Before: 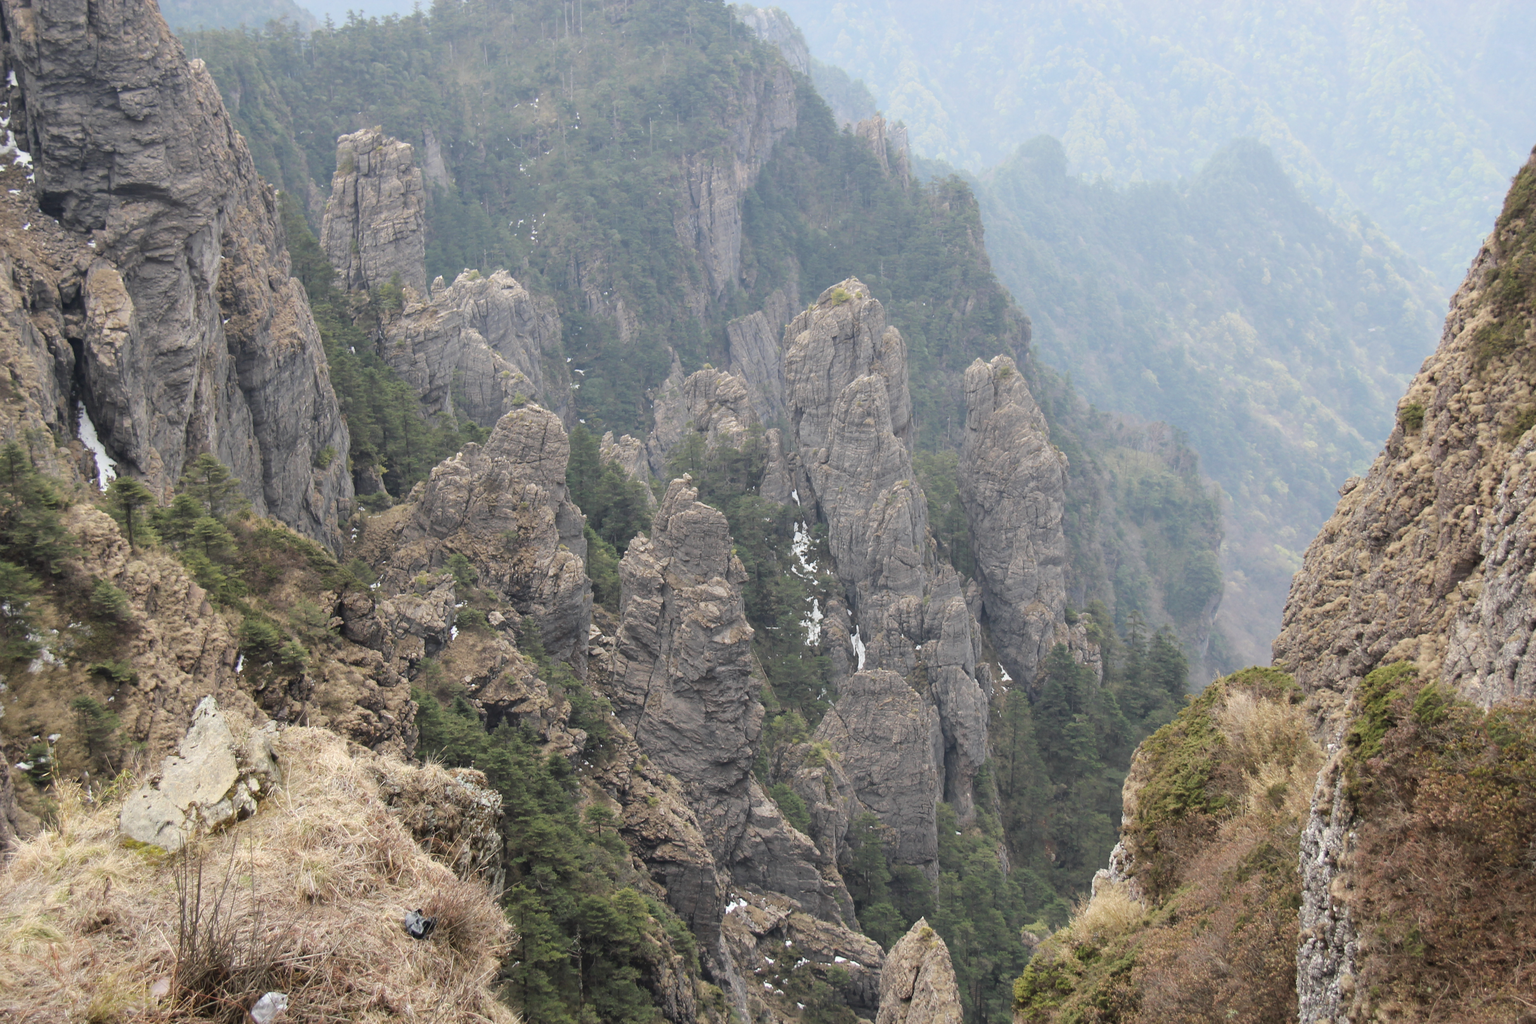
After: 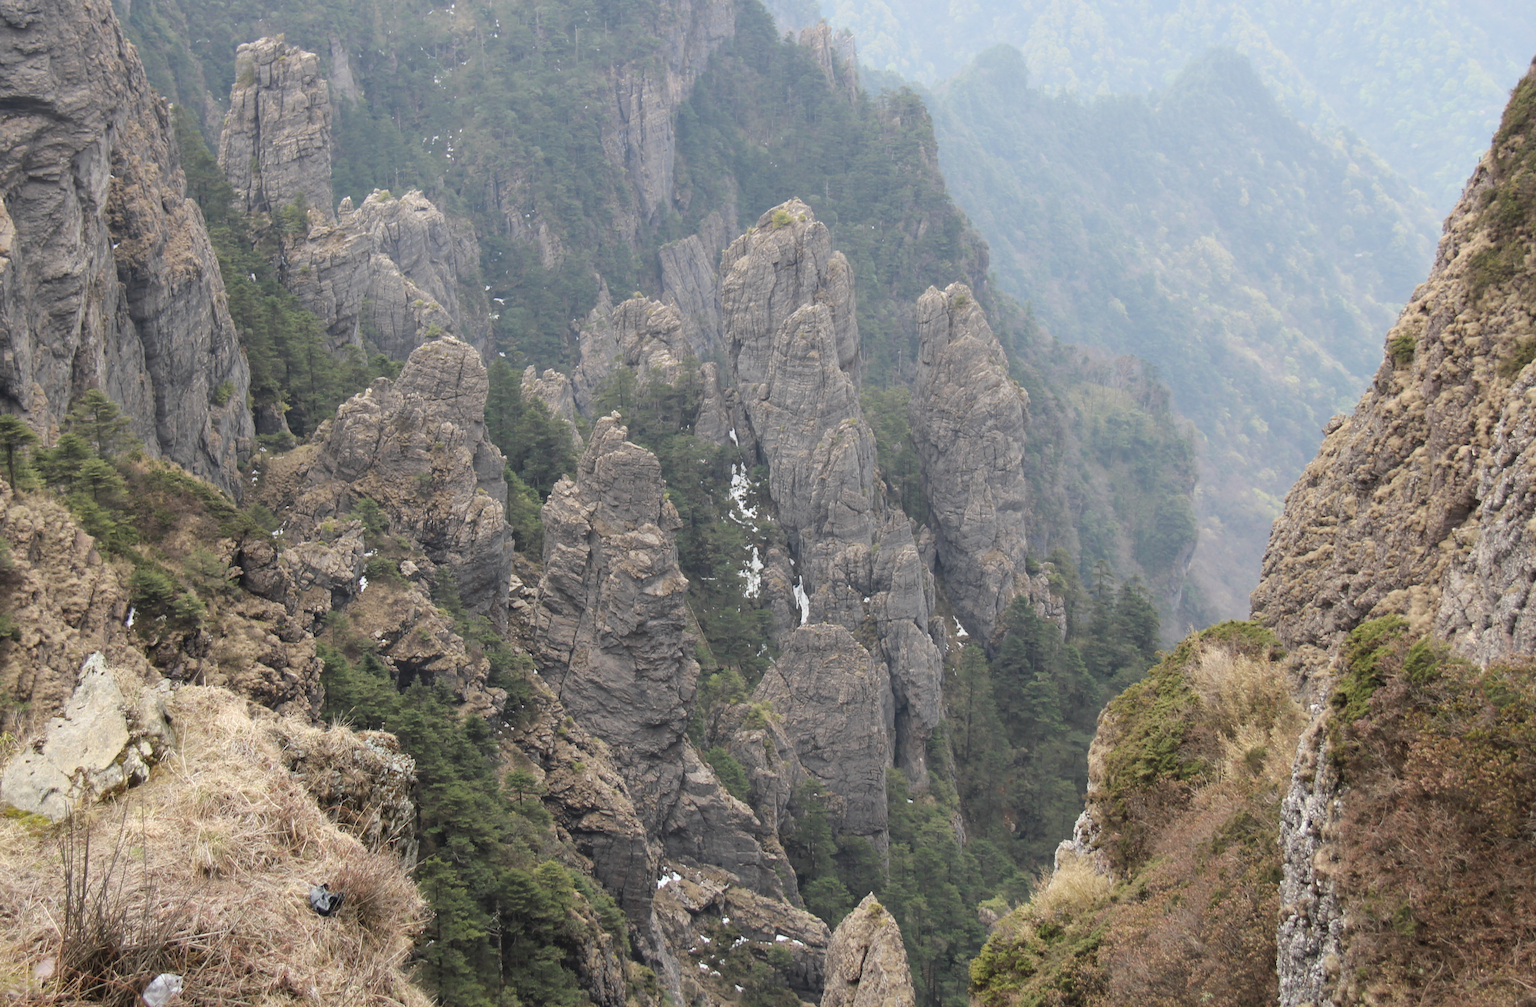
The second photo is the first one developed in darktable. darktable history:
tone equalizer: on, module defaults
crop and rotate: left 7.809%, top 9.269%
